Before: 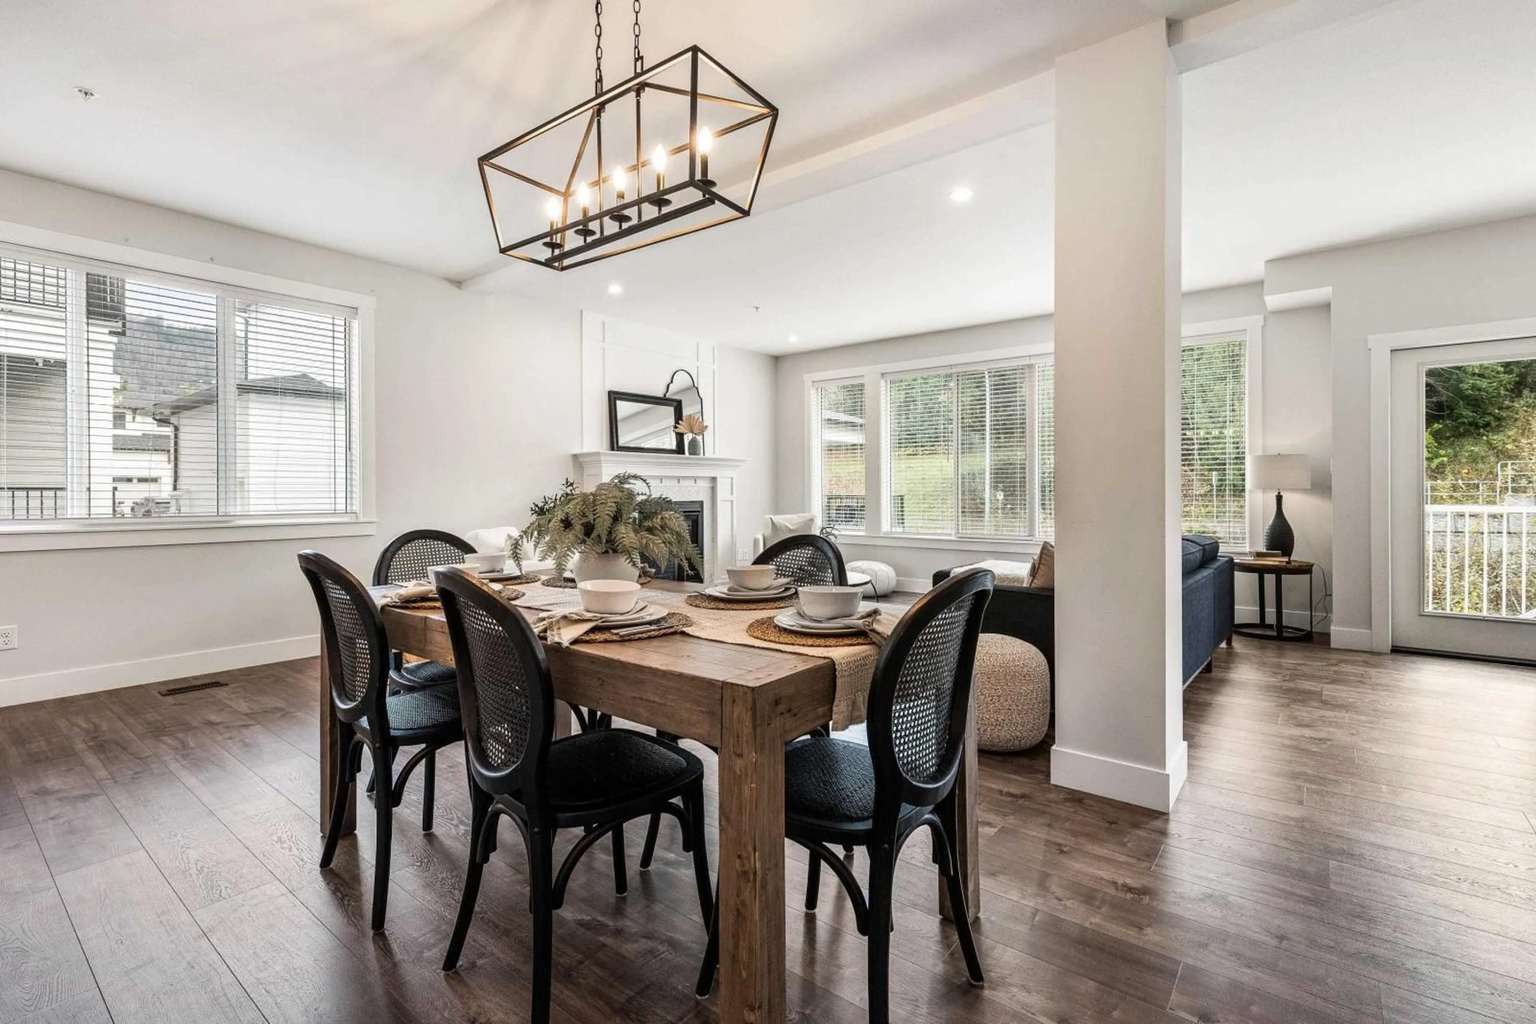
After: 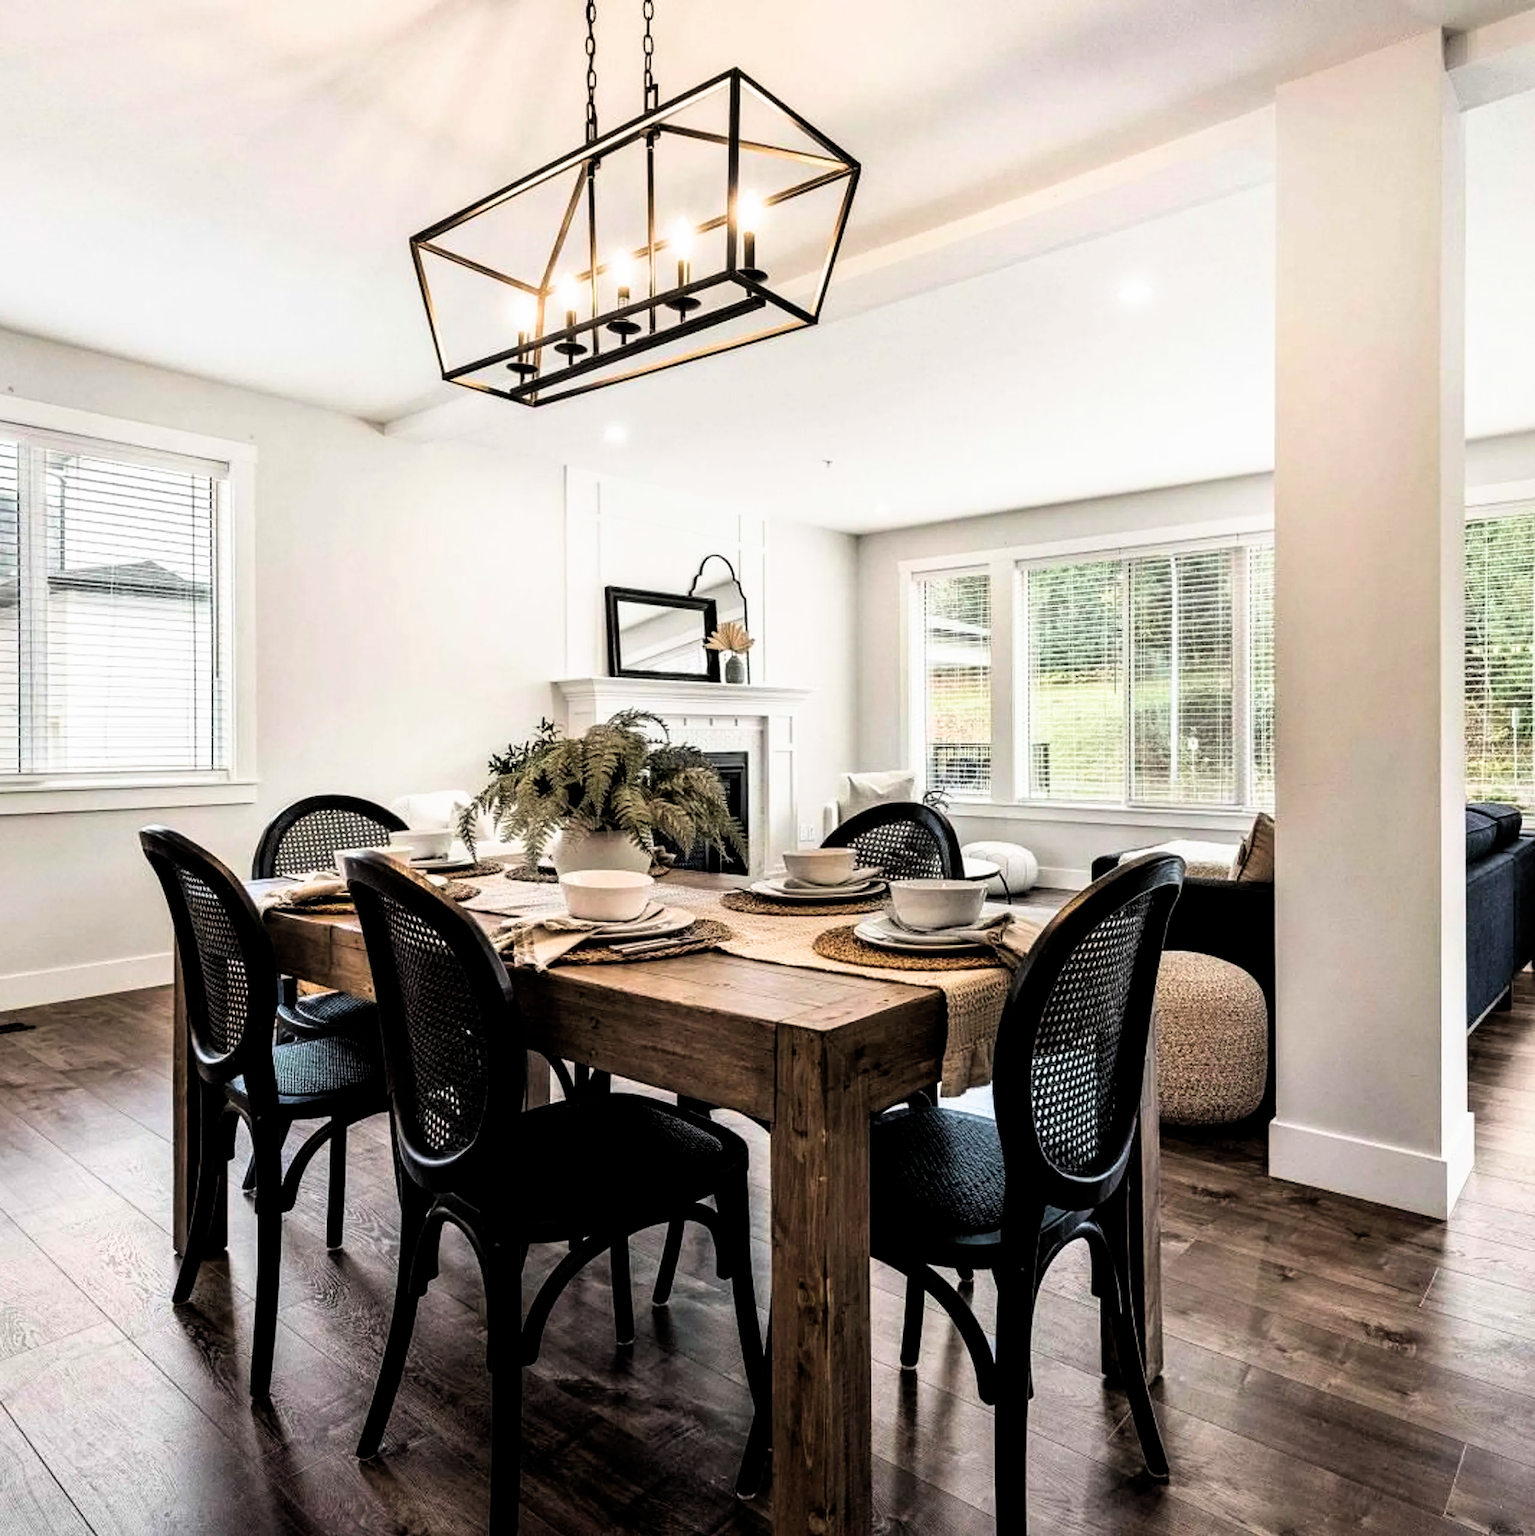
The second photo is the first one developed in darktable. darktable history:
filmic rgb: black relative exposure -5.65 EV, white relative exposure 2.49 EV, target black luminance 0%, hardness 4.54, latitude 66.88%, contrast 1.468, shadows ↔ highlights balance -4.37%, color science v5 (2021), contrast in shadows safe, contrast in highlights safe
velvia: on, module defaults
crop and rotate: left 13.353%, right 19.995%
